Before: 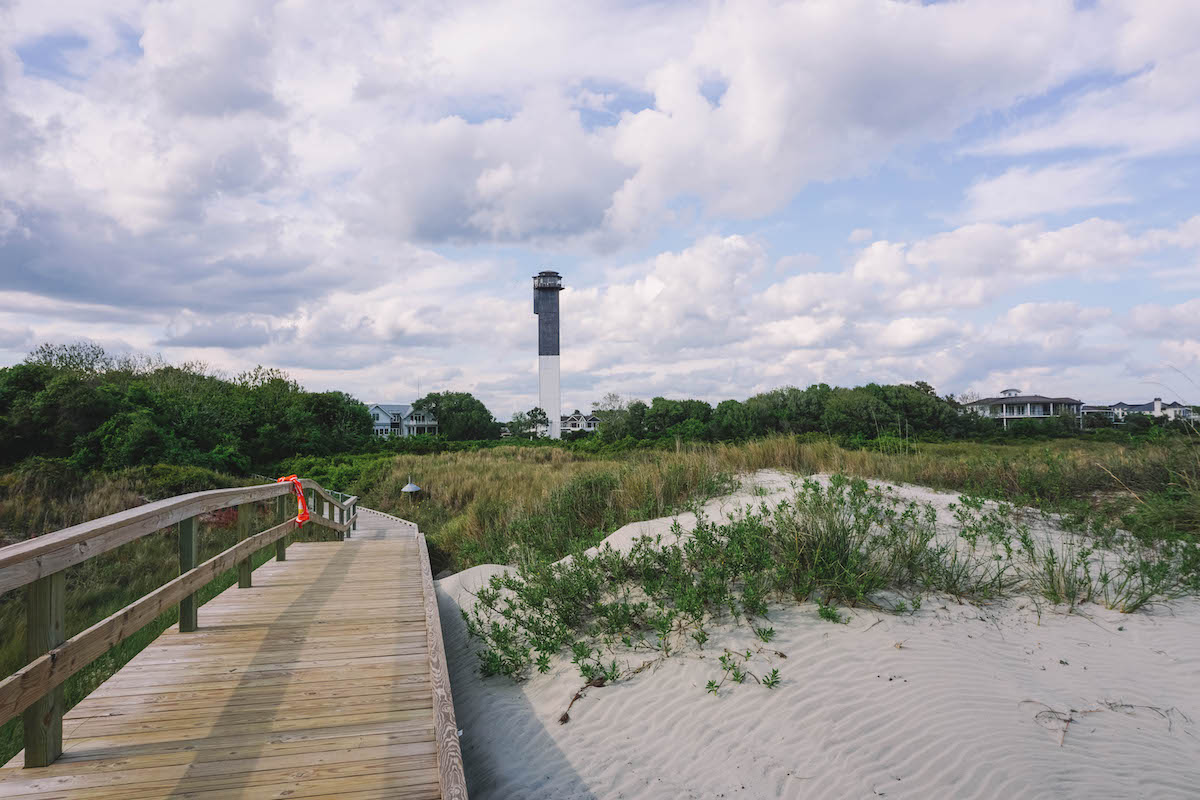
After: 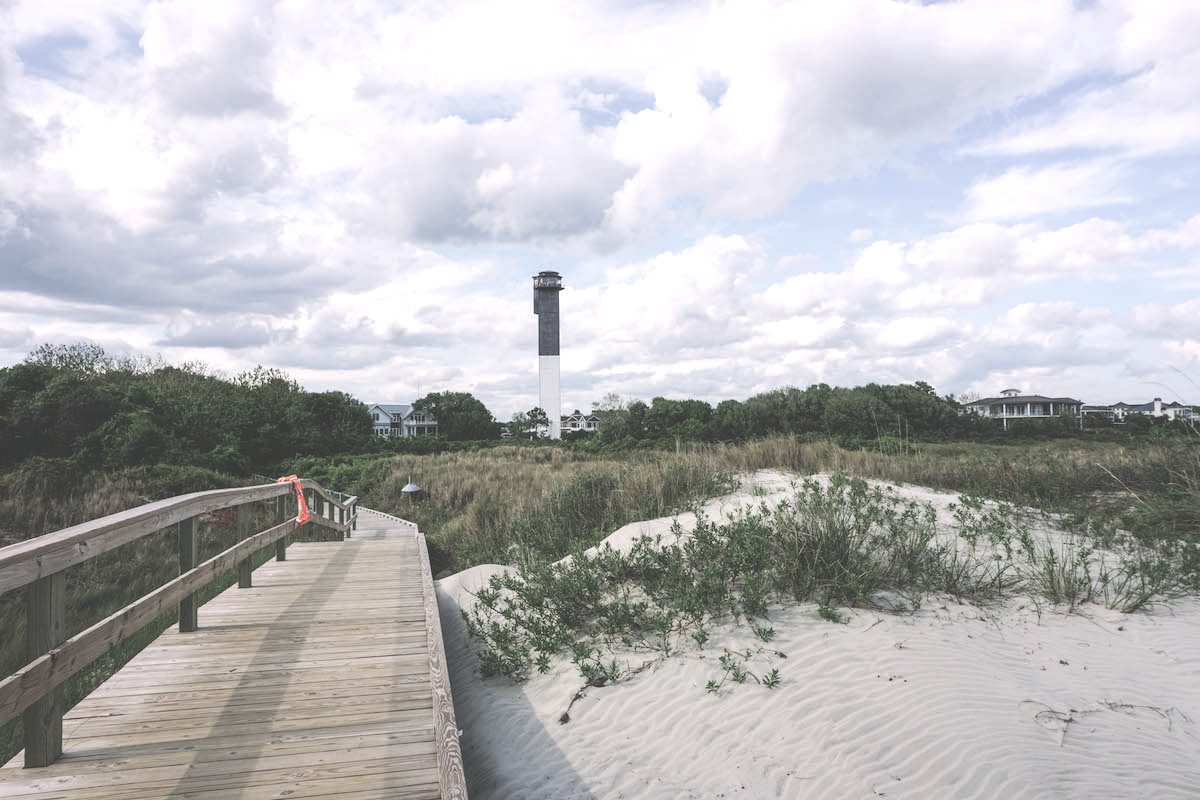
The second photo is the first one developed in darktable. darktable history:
exposure: black level correction -0.041, exposure 0.061 EV, compensate highlight preservation false
color zones: curves: ch0 [(0, 0.559) (0.153, 0.551) (0.229, 0.5) (0.429, 0.5) (0.571, 0.5) (0.714, 0.5) (0.857, 0.5) (1, 0.559)]; ch1 [(0, 0.417) (0.112, 0.336) (0.213, 0.26) (0.429, 0.34) (0.571, 0.35) (0.683, 0.331) (0.857, 0.344) (1, 0.417)]
tone equalizer: -8 EV -0.389 EV, -7 EV -0.421 EV, -6 EV -0.371 EV, -5 EV -0.243 EV, -3 EV 0.239 EV, -2 EV 0.358 EV, -1 EV 0.391 EV, +0 EV 0.392 EV, edges refinement/feathering 500, mask exposure compensation -1.57 EV, preserve details no
